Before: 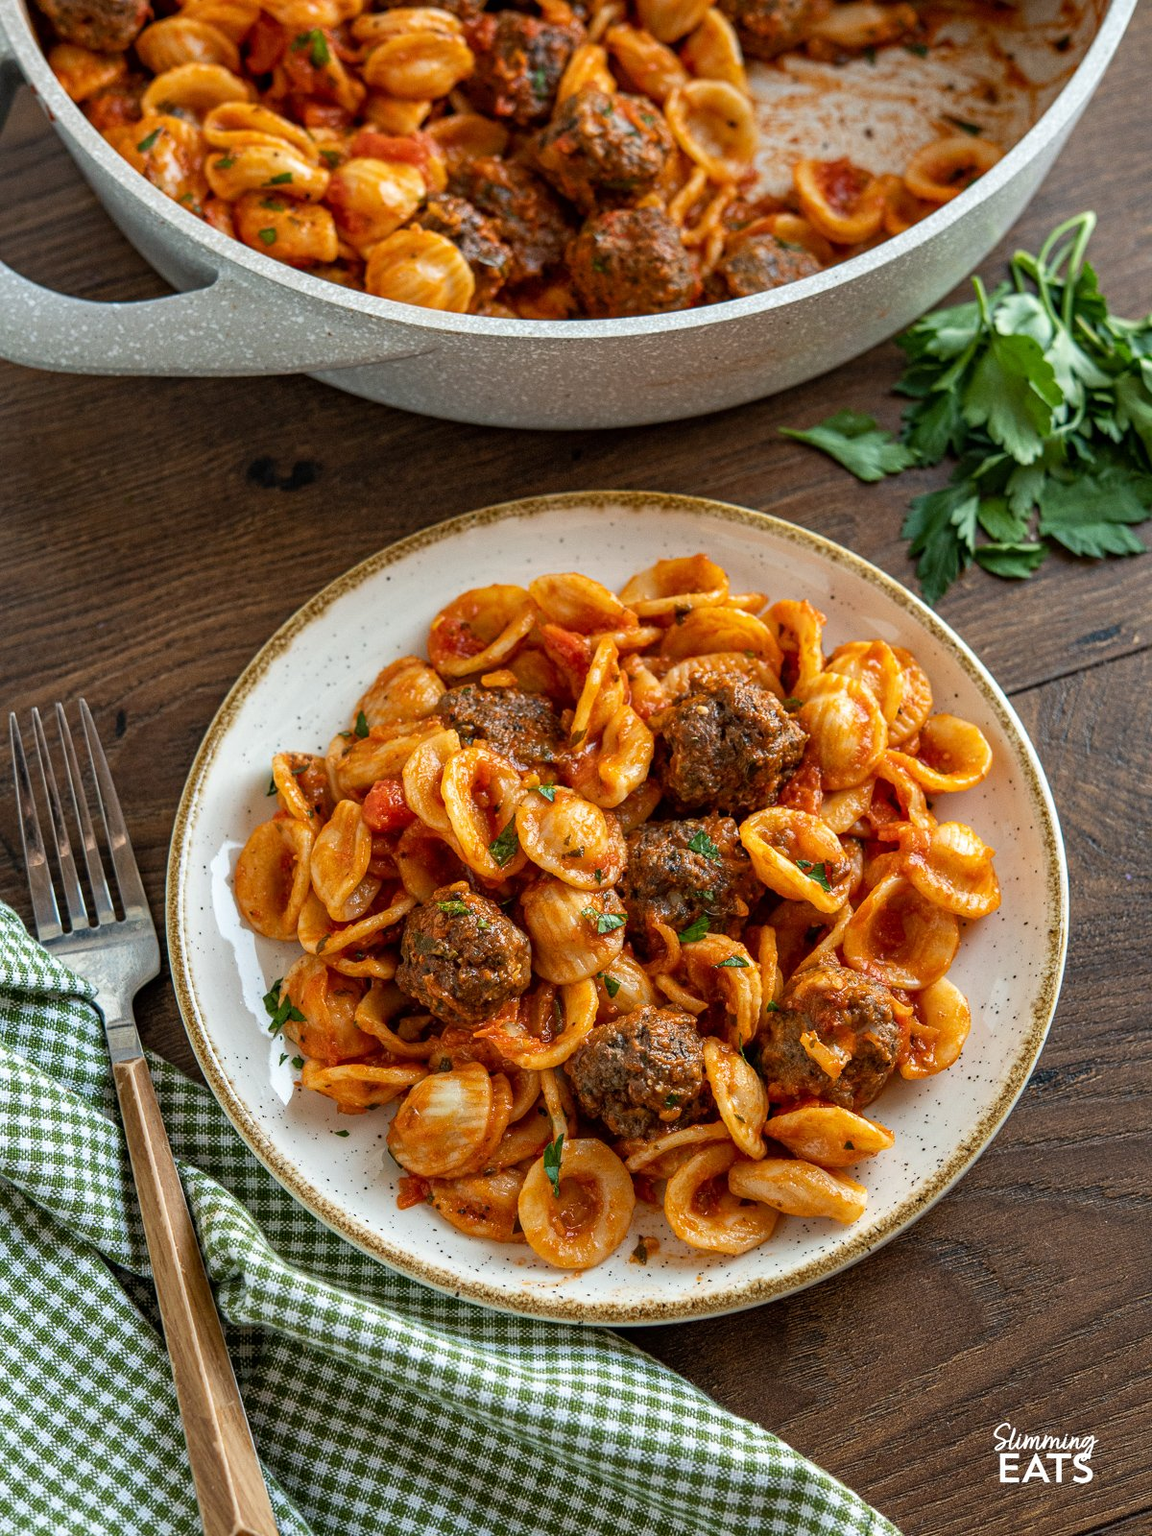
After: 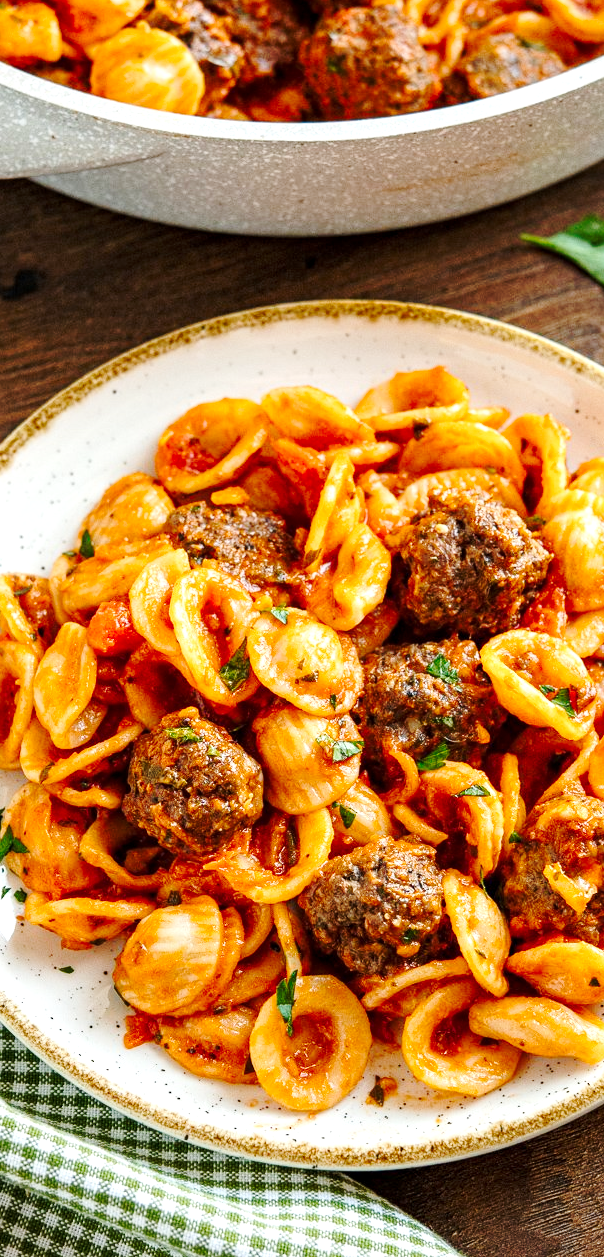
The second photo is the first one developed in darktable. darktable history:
tone curve: curves: ch0 [(0.017, 0) (0.107, 0.071) (0.295, 0.264) (0.447, 0.507) (0.54, 0.618) (0.733, 0.791) (0.879, 0.898) (1, 0.97)]; ch1 [(0, 0) (0.393, 0.415) (0.447, 0.448) (0.485, 0.497) (0.523, 0.515) (0.544, 0.55) (0.59, 0.609) (0.686, 0.686) (1, 1)]; ch2 [(0, 0) (0.369, 0.388) (0.449, 0.431) (0.499, 0.5) (0.521, 0.505) (0.53, 0.538) (0.579, 0.601) (0.669, 0.733) (1, 1)], preserve colors none
crop and rotate: angle 0.015°, left 24.205%, top 13.232%, right 25.441%, bottom 8.177%
exposure: exposure 0.779 EV, compensate highlight preservation false
